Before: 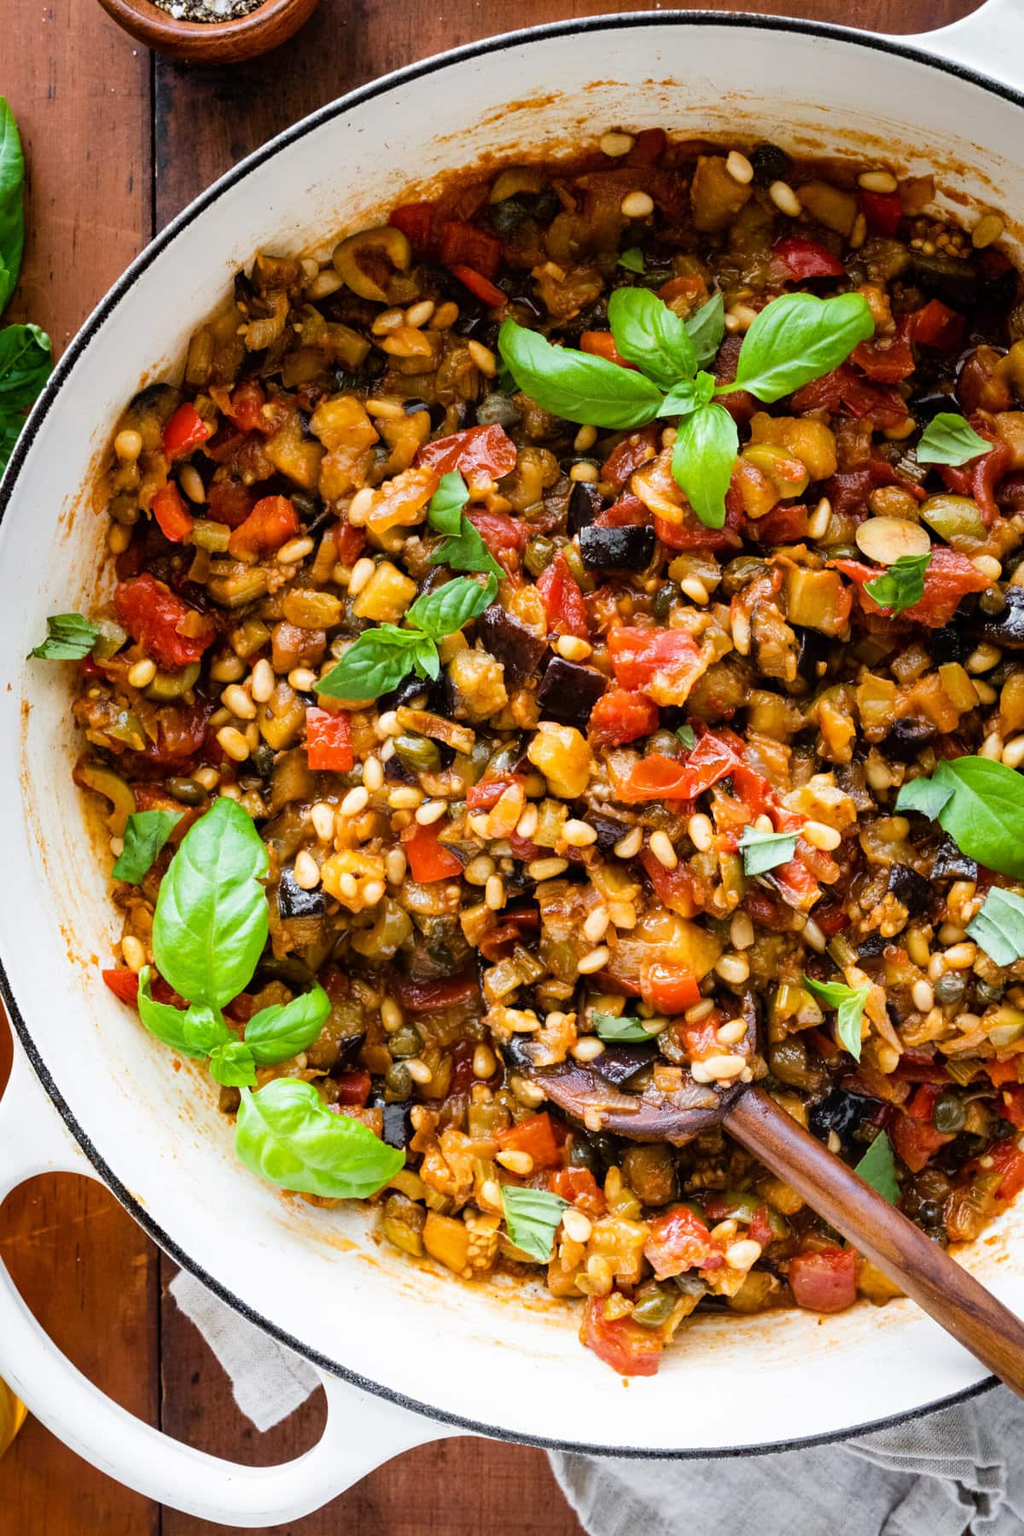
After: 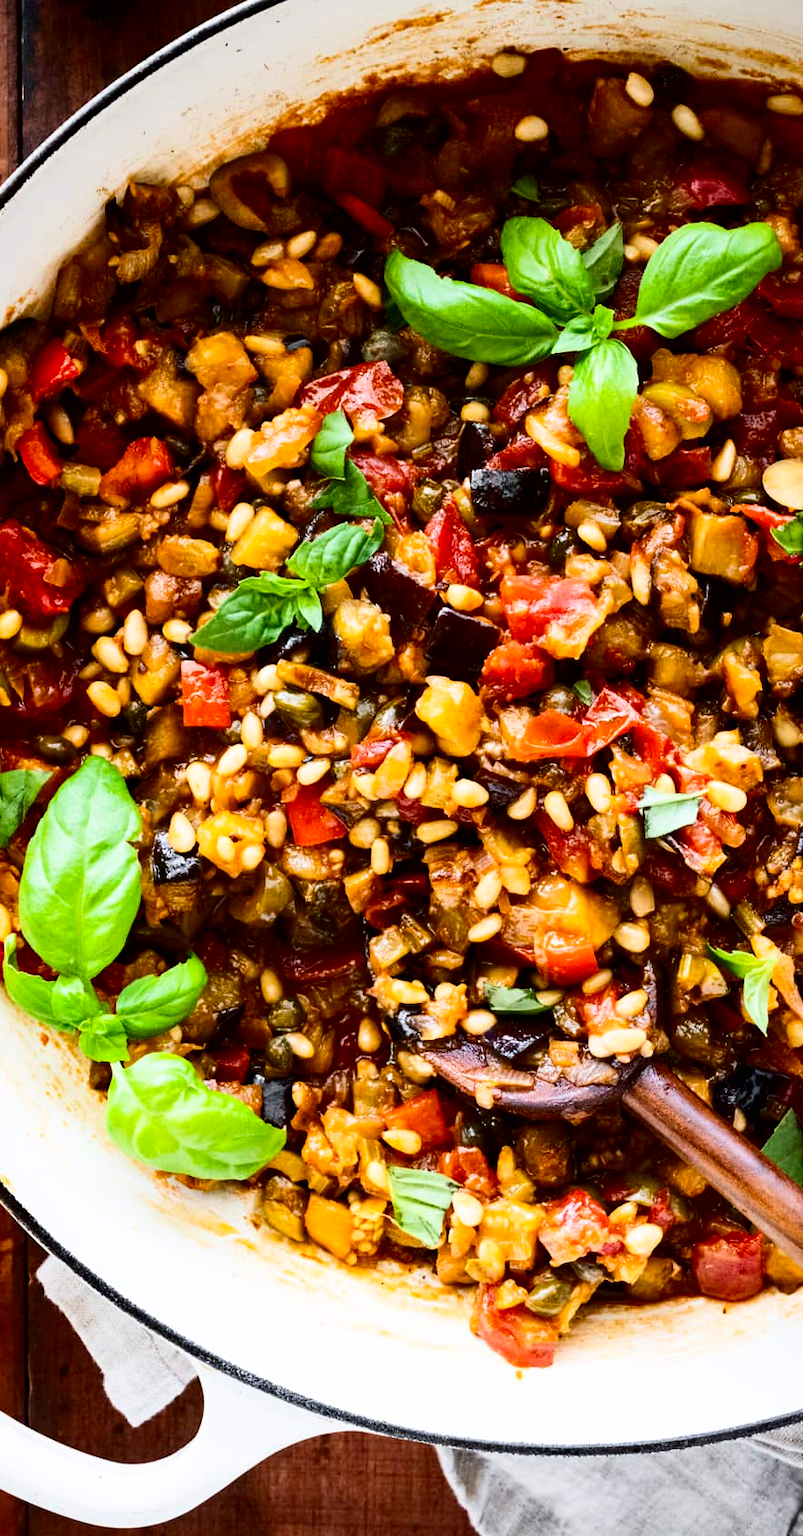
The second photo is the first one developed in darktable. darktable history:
contrast brightness saturation: contrast 0.308, brightness -0.069, saturation 0.166
crop and rotate: left 13.22%, top 5.408%, right 12.576%
